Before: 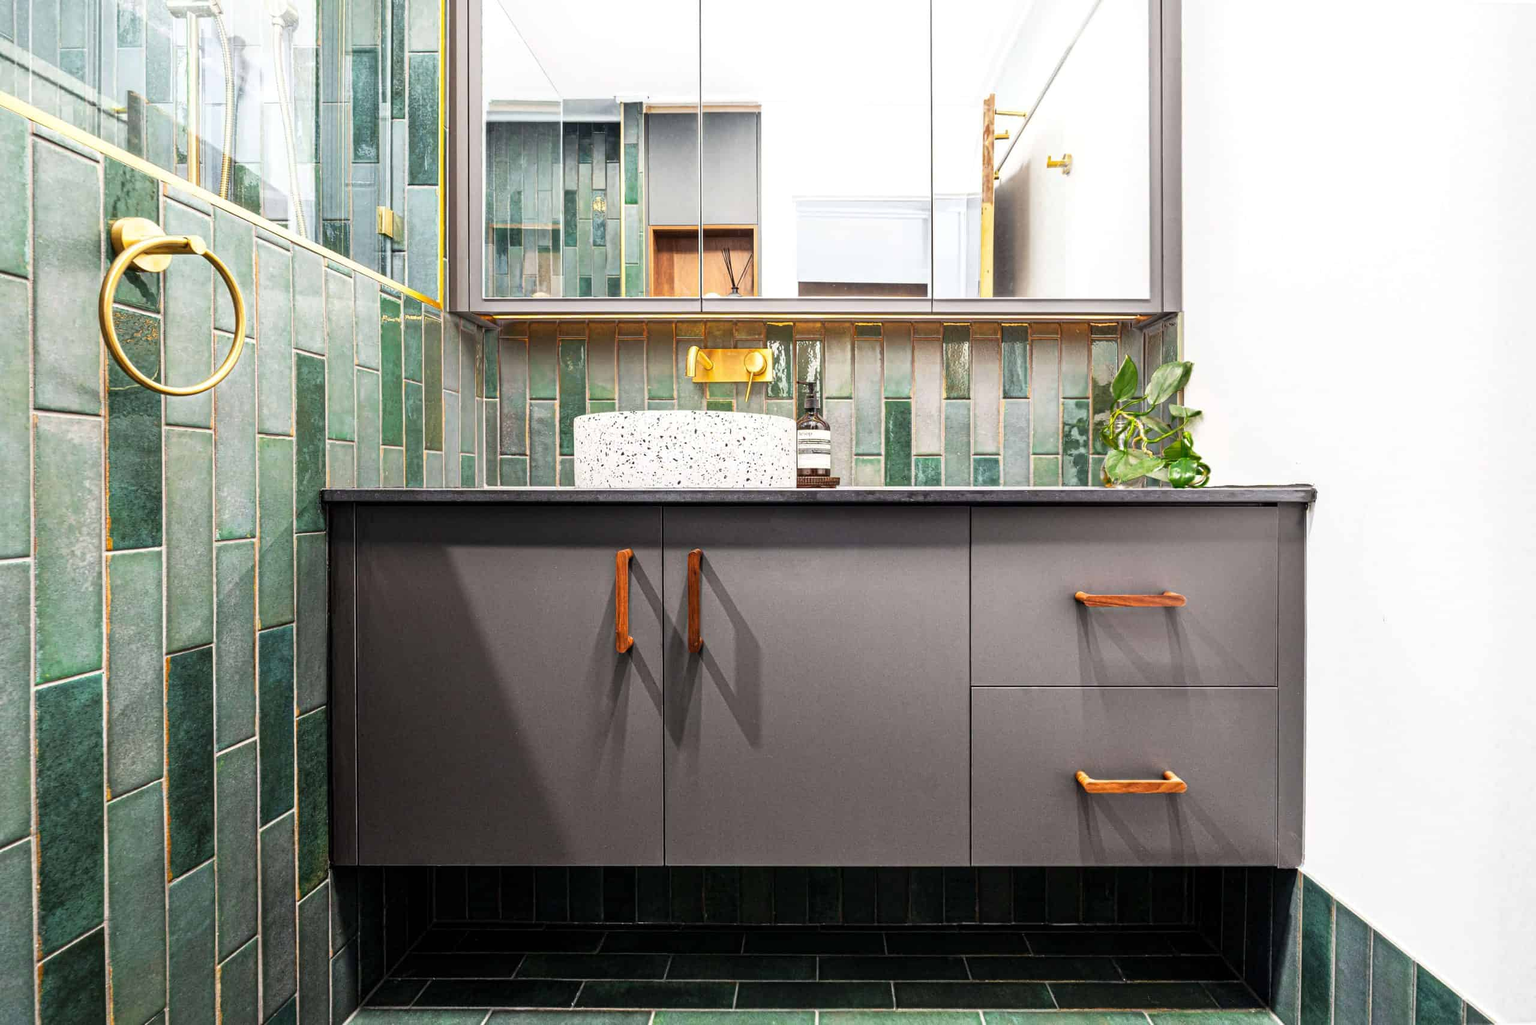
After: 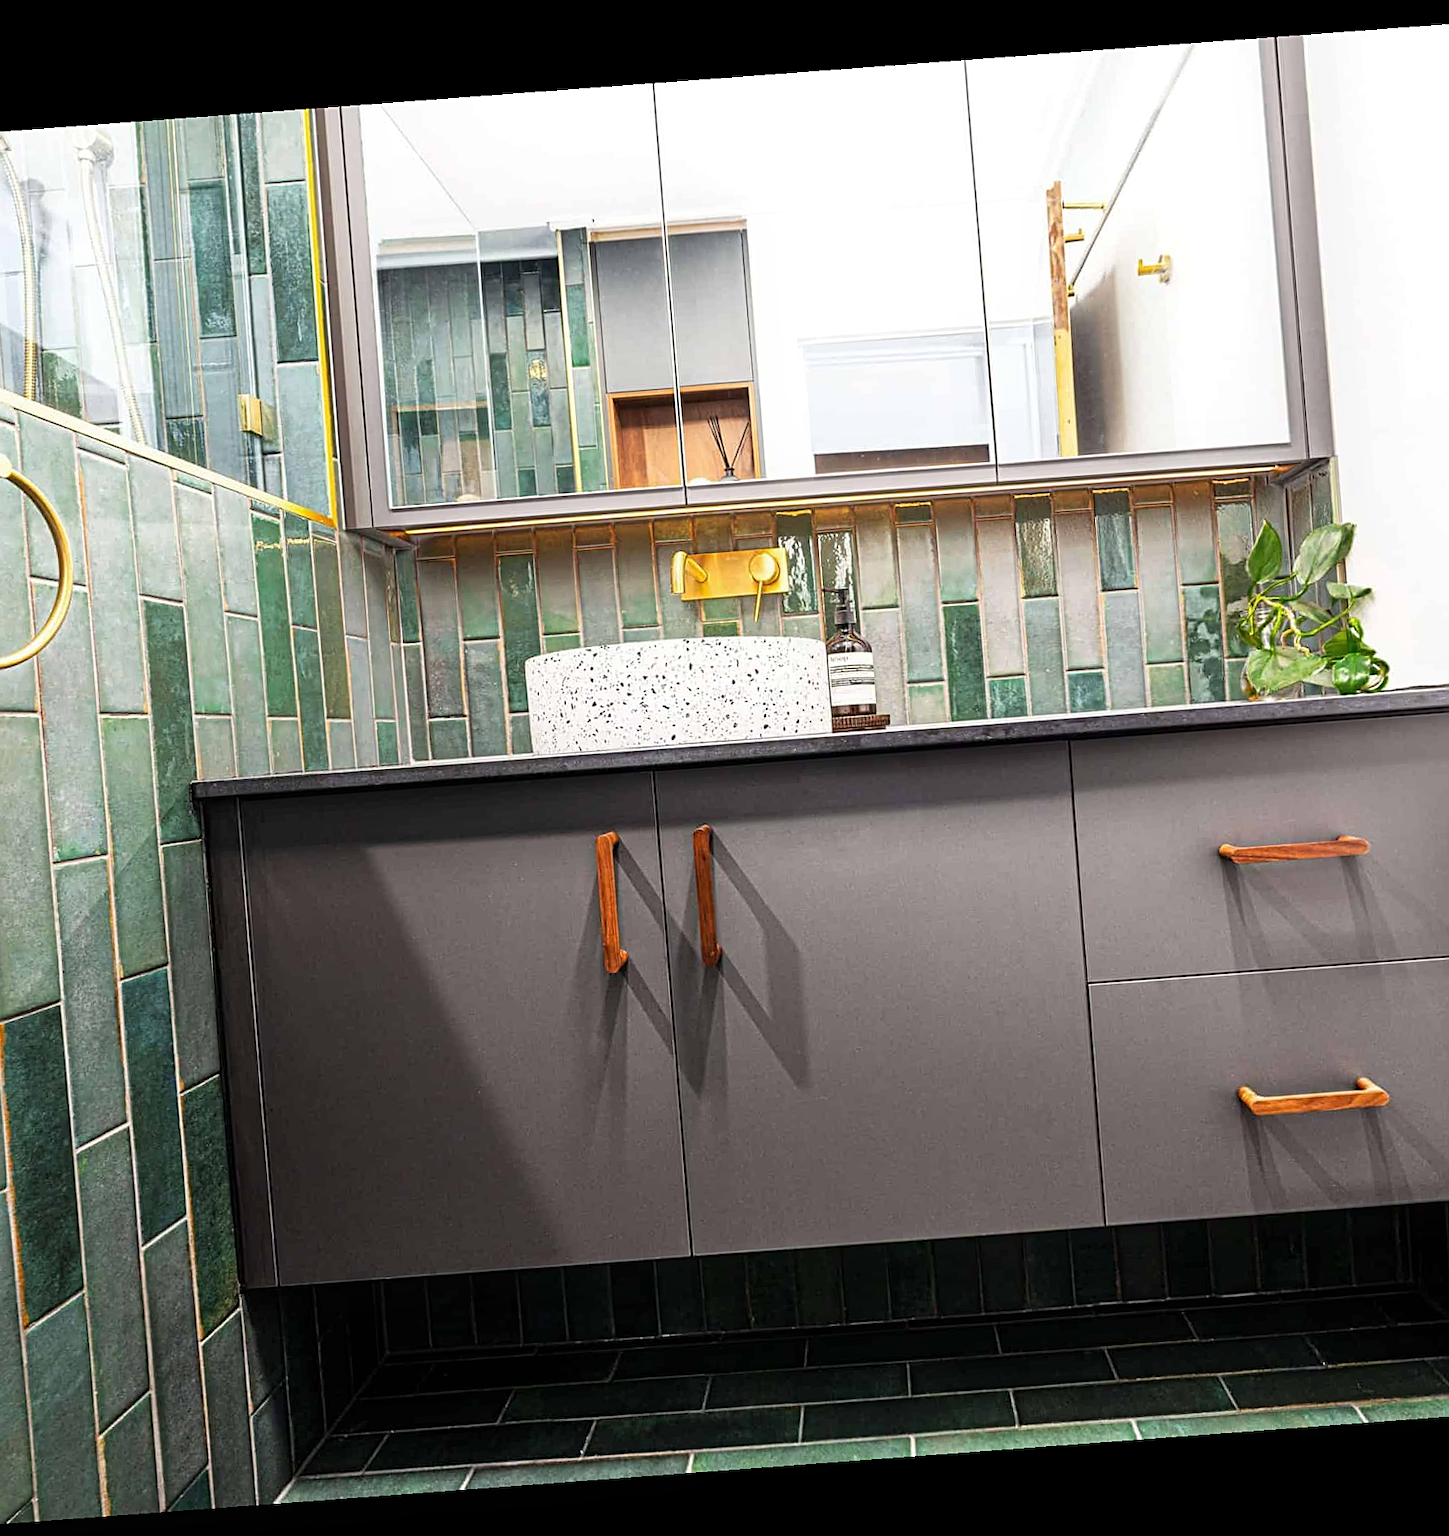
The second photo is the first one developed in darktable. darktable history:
sharpen: on, module defaults
contrast equalizer: y [[0.5, 0.5, 0.472, 0.5, 0.5, 0.5], [0.5 ×6], [0.5 ×6], [0 ×6], [0 ×6]]
crop and rotate: left 13.409%, right 19.924%
rotate and perspective: rotation -4.25°, automatic cropping off
